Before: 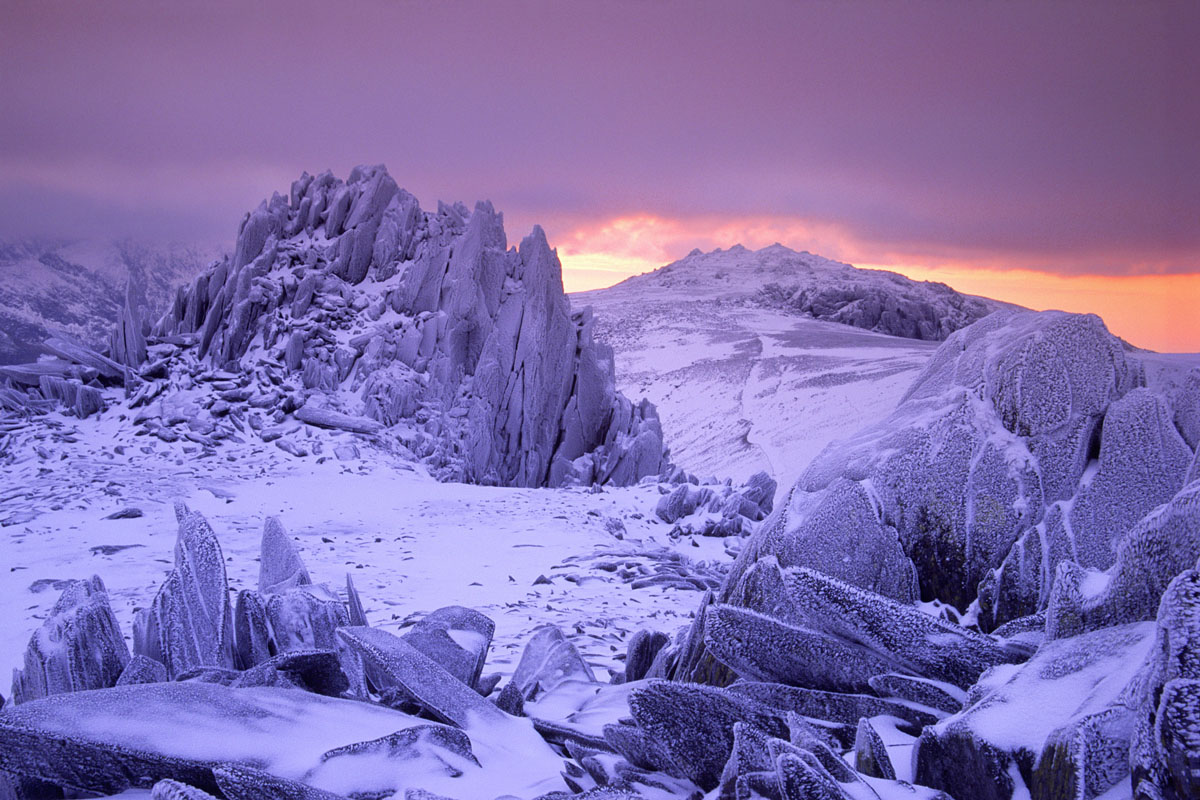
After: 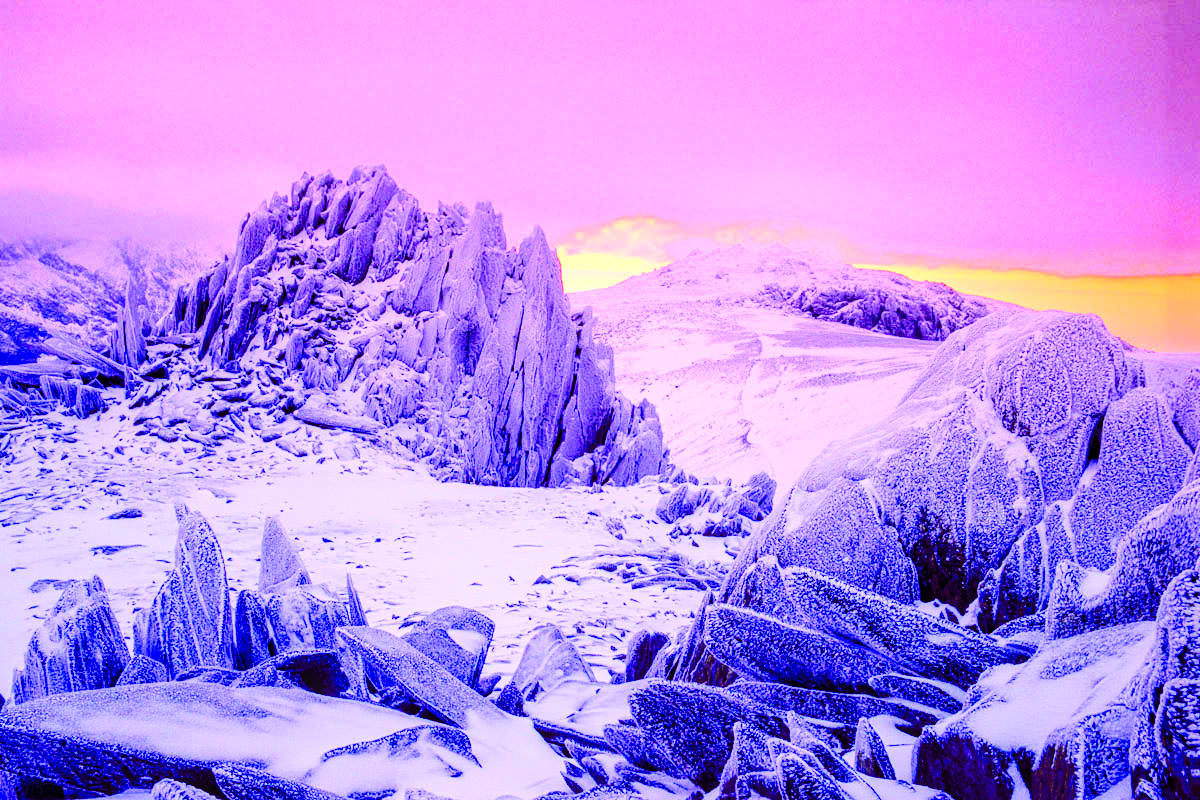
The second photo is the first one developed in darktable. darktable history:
color balance rgb: highlights gain › chroma 1.119%, highlights gain › hue 68.37°, global offset › chroma 0.287%, global offset › hue 318.23°, linear chroma grading › global chroma 22.755%, perceptual saturation grading › global saturation 20%, perceptual saturation grading › highlights -25.178%, perceptual saturation grading › shadows 26.138%, global vibrance 41.431%
local contrast: highlights 33%, detail 135%
tone equalizer: -7 EV 0.152 EV, -6 EV 0.562 EV, -5 EV 1.19 EV, -4 EV 1.34 EV, -3 EV 1.15 EV, -2 EV 0.6 EV, -1 EV 0.166 EV, edges refinement/feathering 500, mask exposure compensation -1.57 EV, preserve details no
contrast brightness saturation: contrast 0.402, brightness 0.054, saturation 0.252
